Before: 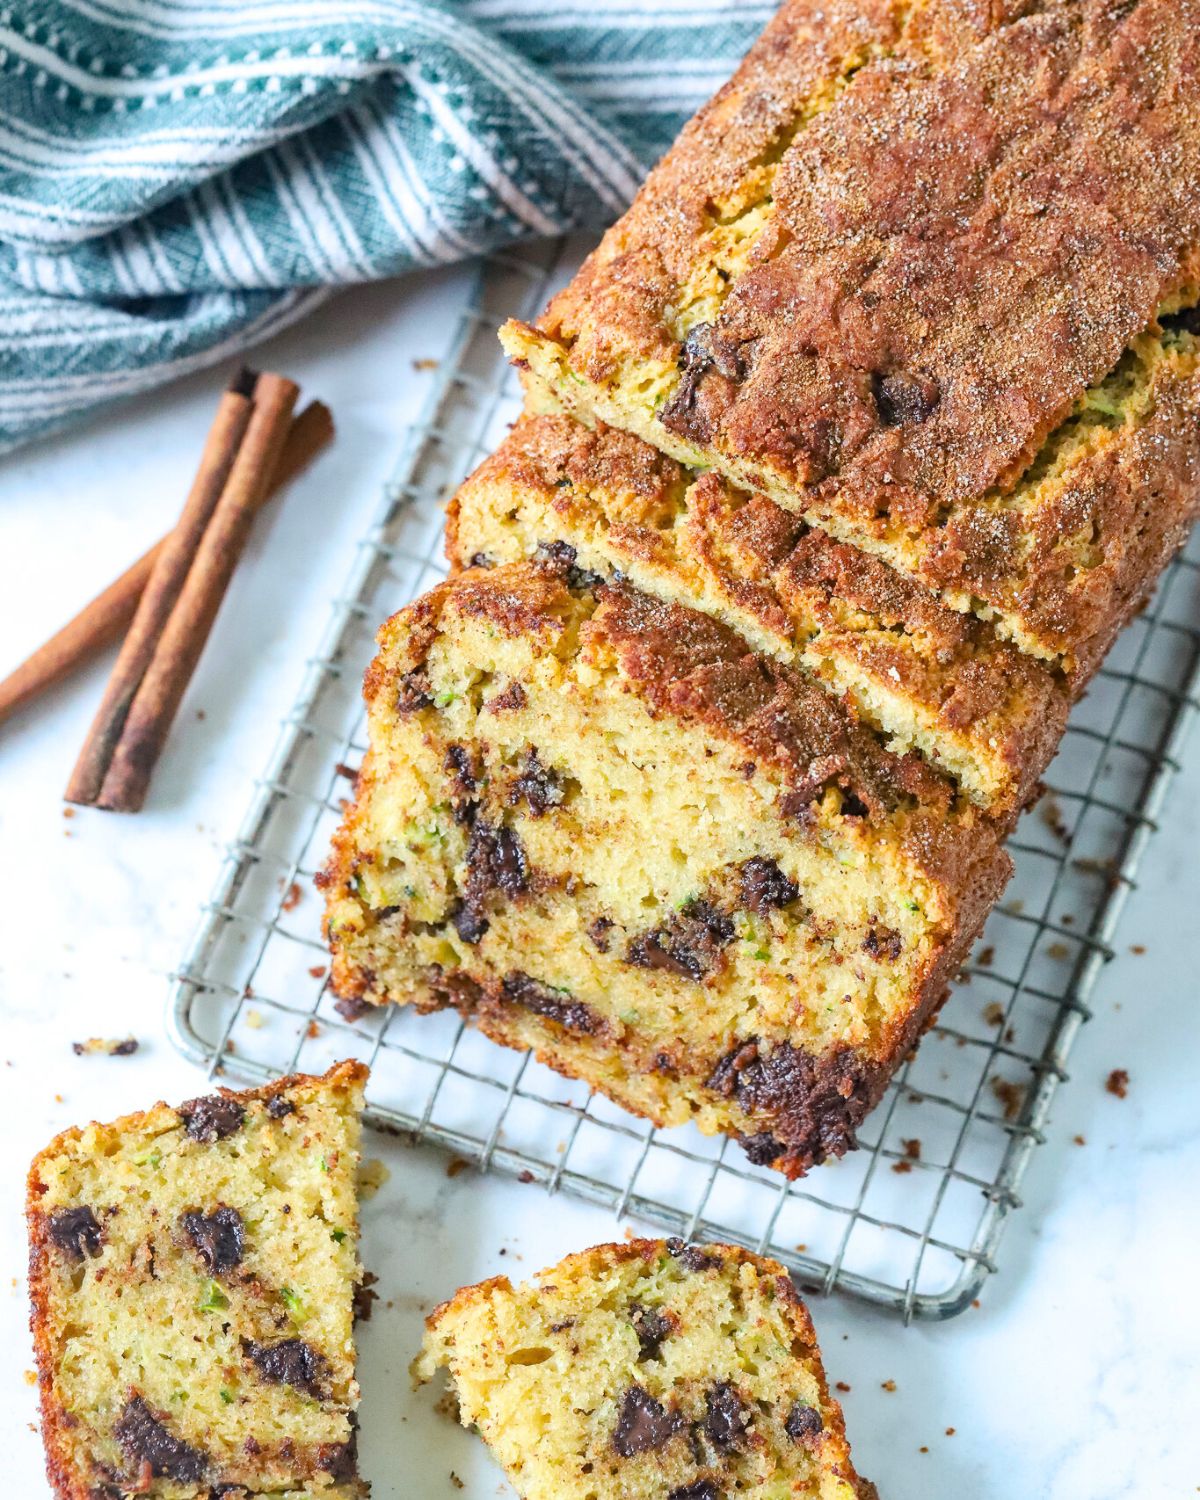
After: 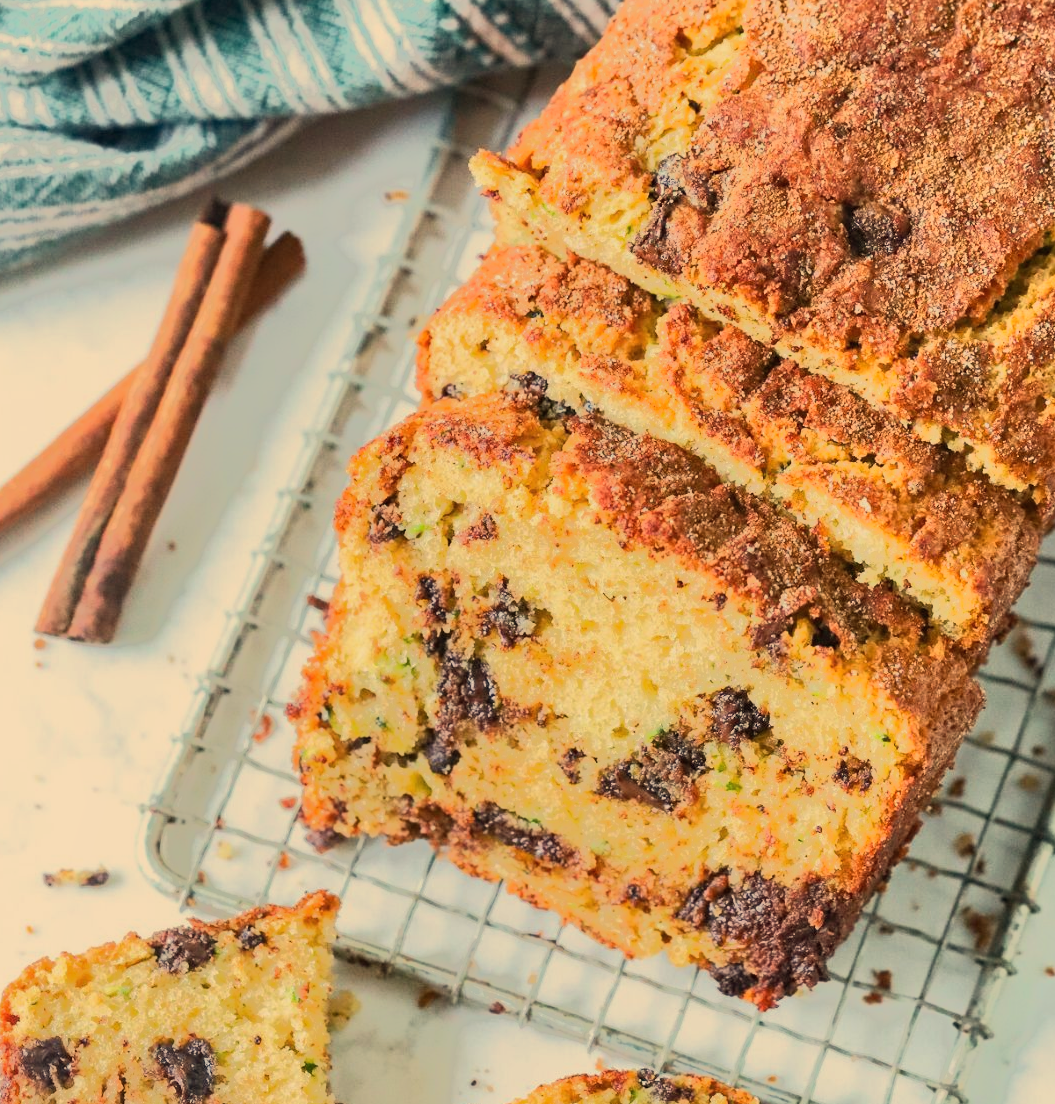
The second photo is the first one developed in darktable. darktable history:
crop and rotate: left 2.425%, top 11.305%, right 9.6%, bottom 15.08%
white balance: red 1.123, blue 0.83
local contrast: mode bilateral grid, contrast 100, coarseness 100, detail 91%, midtone range 0.2
tone equalizer: -7 EV -0.63 EV, -6 EV 1 EV, -5 EV -0.45 EV, -4 EV 0.43 EV, -3 EV 0.41 EV, -2 EV 0.15 EV, -1 EV -0.15 EV, +0 EV -0.39 EV, smoothing diameter 25%, edges refinement/feathering 10, preserve details guided filter
